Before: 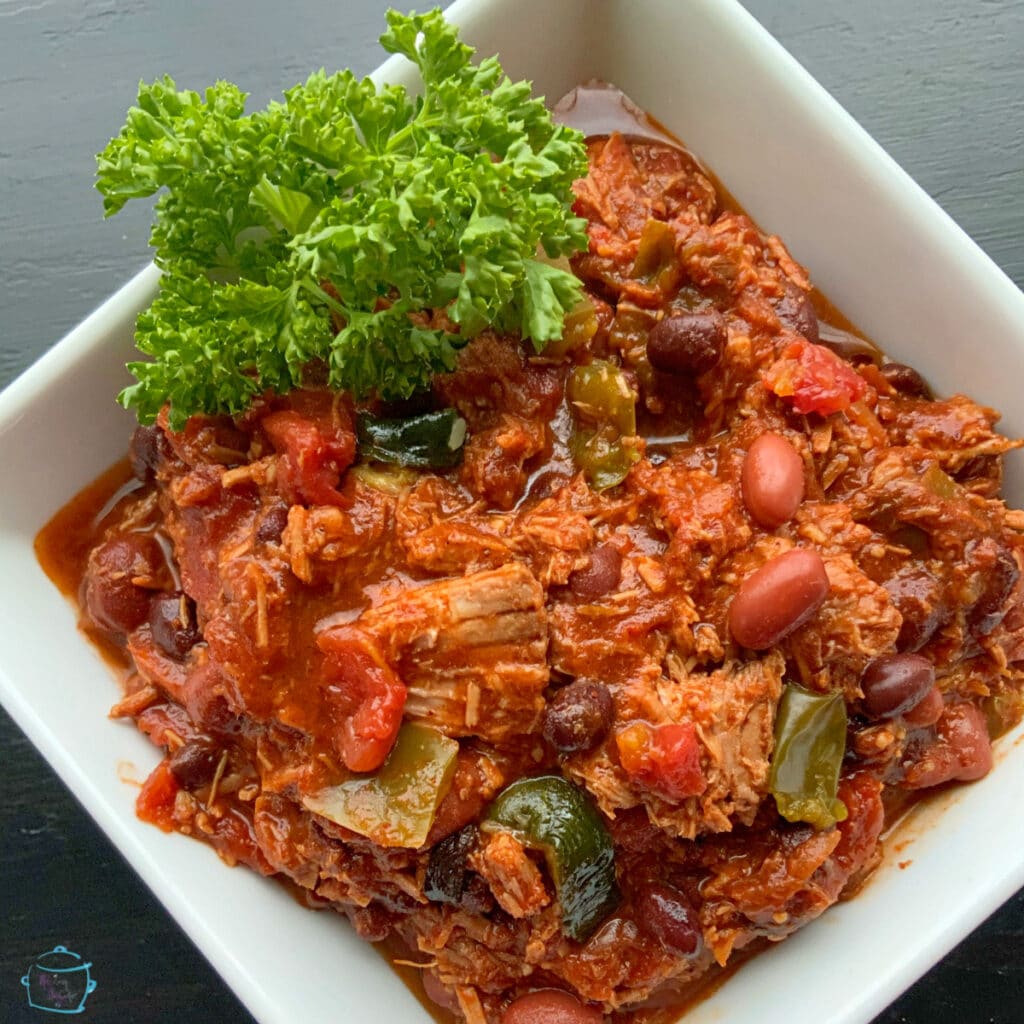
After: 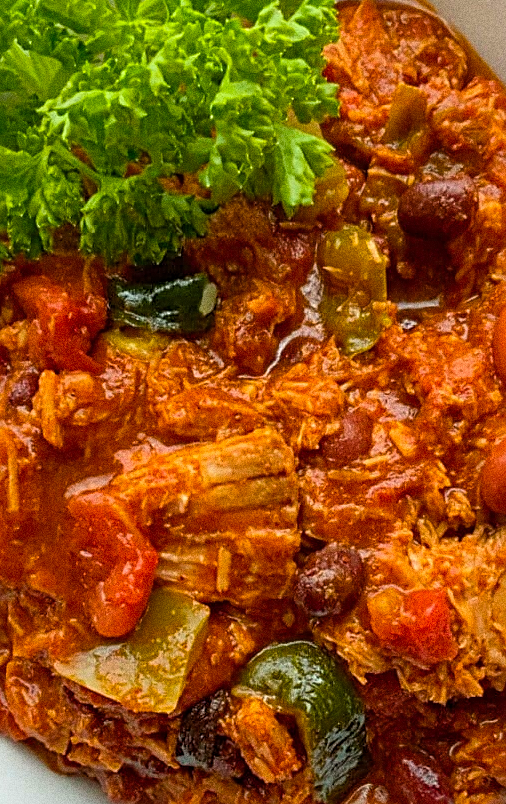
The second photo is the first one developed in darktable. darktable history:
crop and rotate: angle 0.02°, left 24.353%, top 13.219%, right 26.156%, bottom 8.224%
color balance rgb: perceptual saturation grading › global saturation 25%, global vibrance 20%
grain: coarseness 0.09 ISO, strength 40%
sharpen: on, module defaults
